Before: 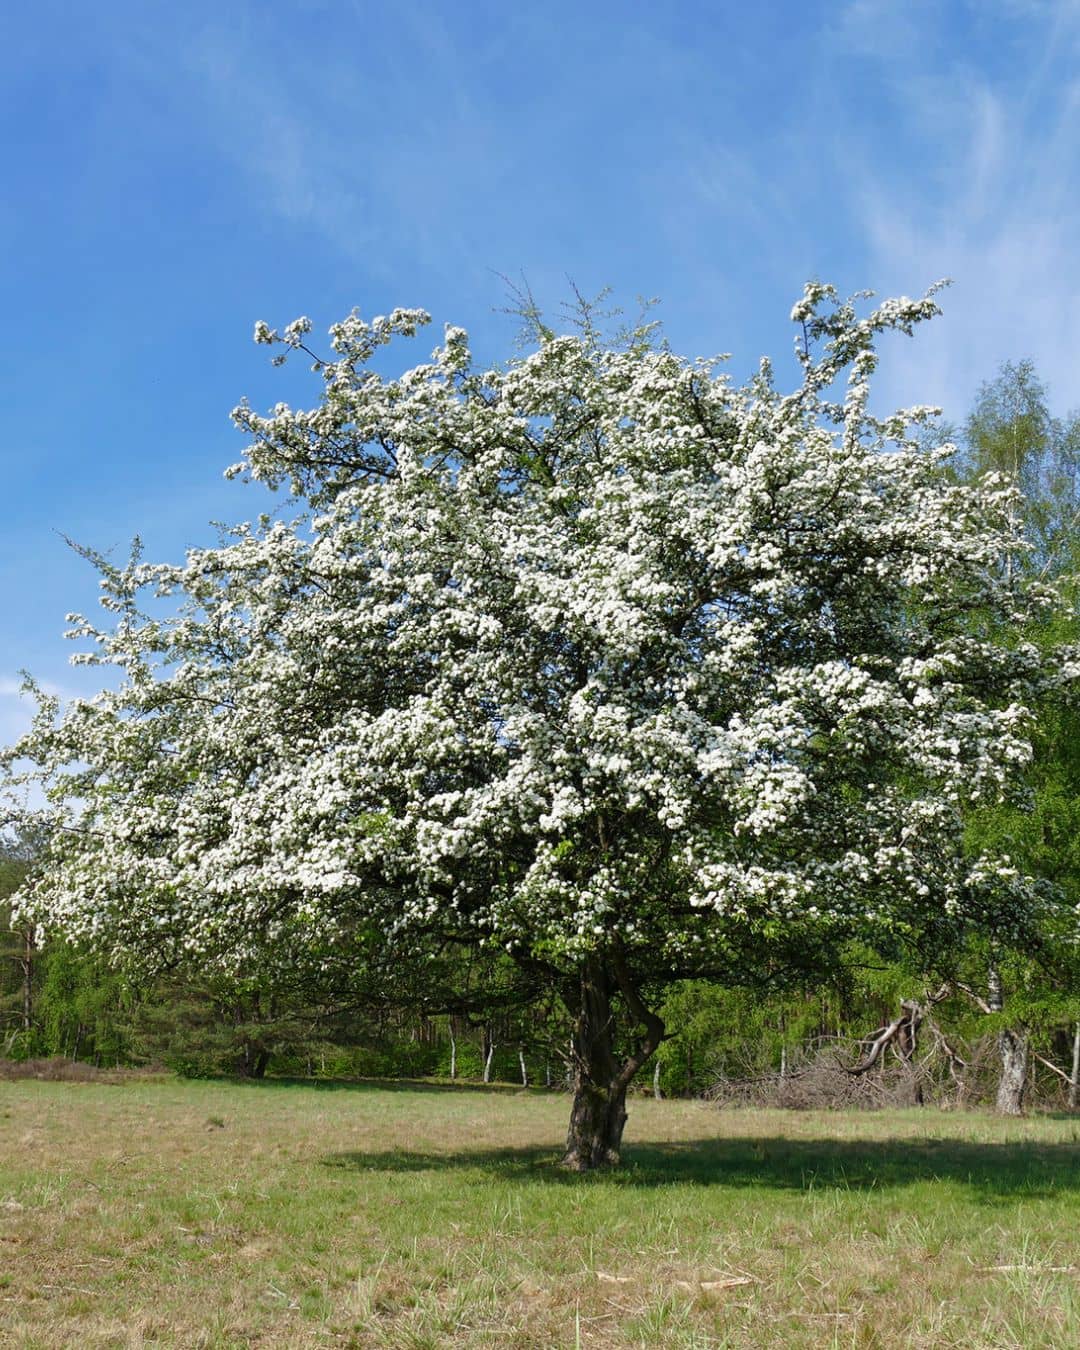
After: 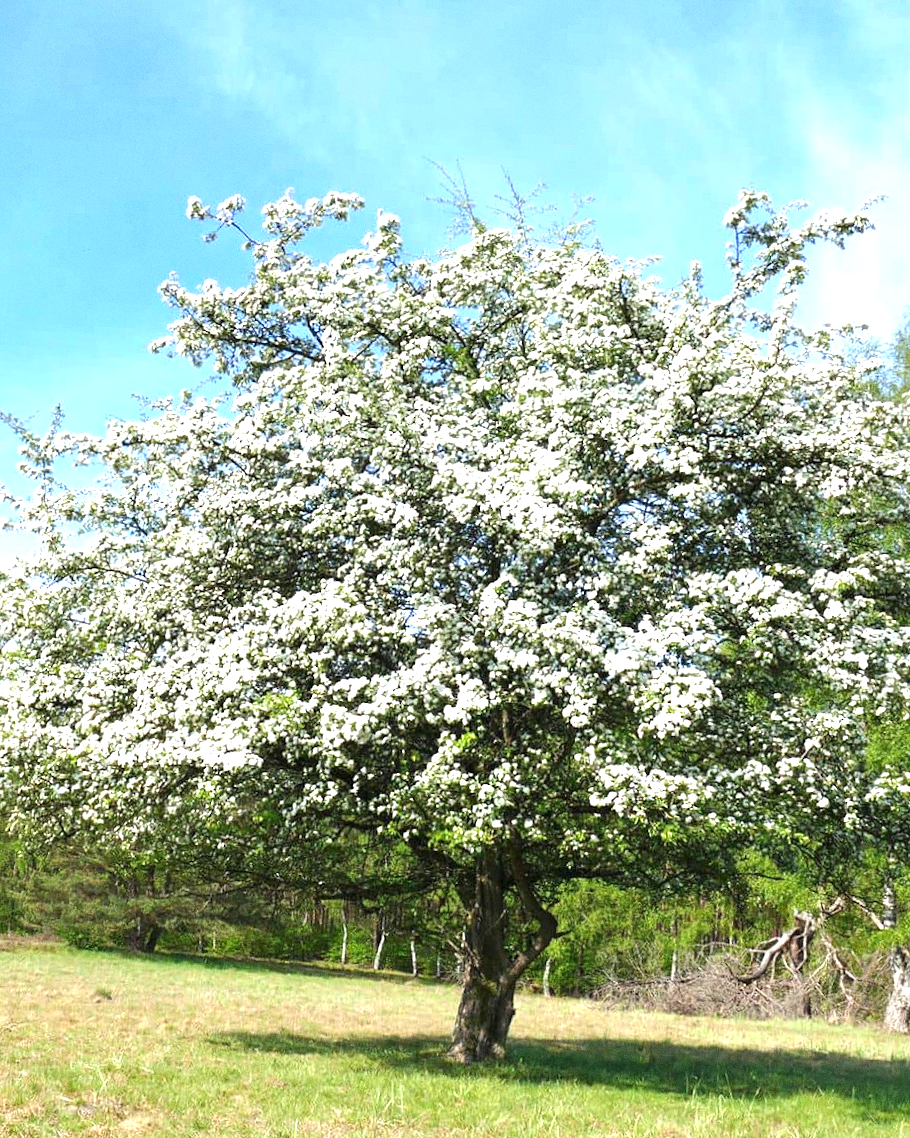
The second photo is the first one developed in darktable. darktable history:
grain: coarseness 0.09 ISO
crop and rotate: angle -3.27°, left 5.211%, top 5.211%, right 4.607%, bottom 4.607%
exposure: black level correction 0, exposure 1.3 EV, compensate highlight preservation false
